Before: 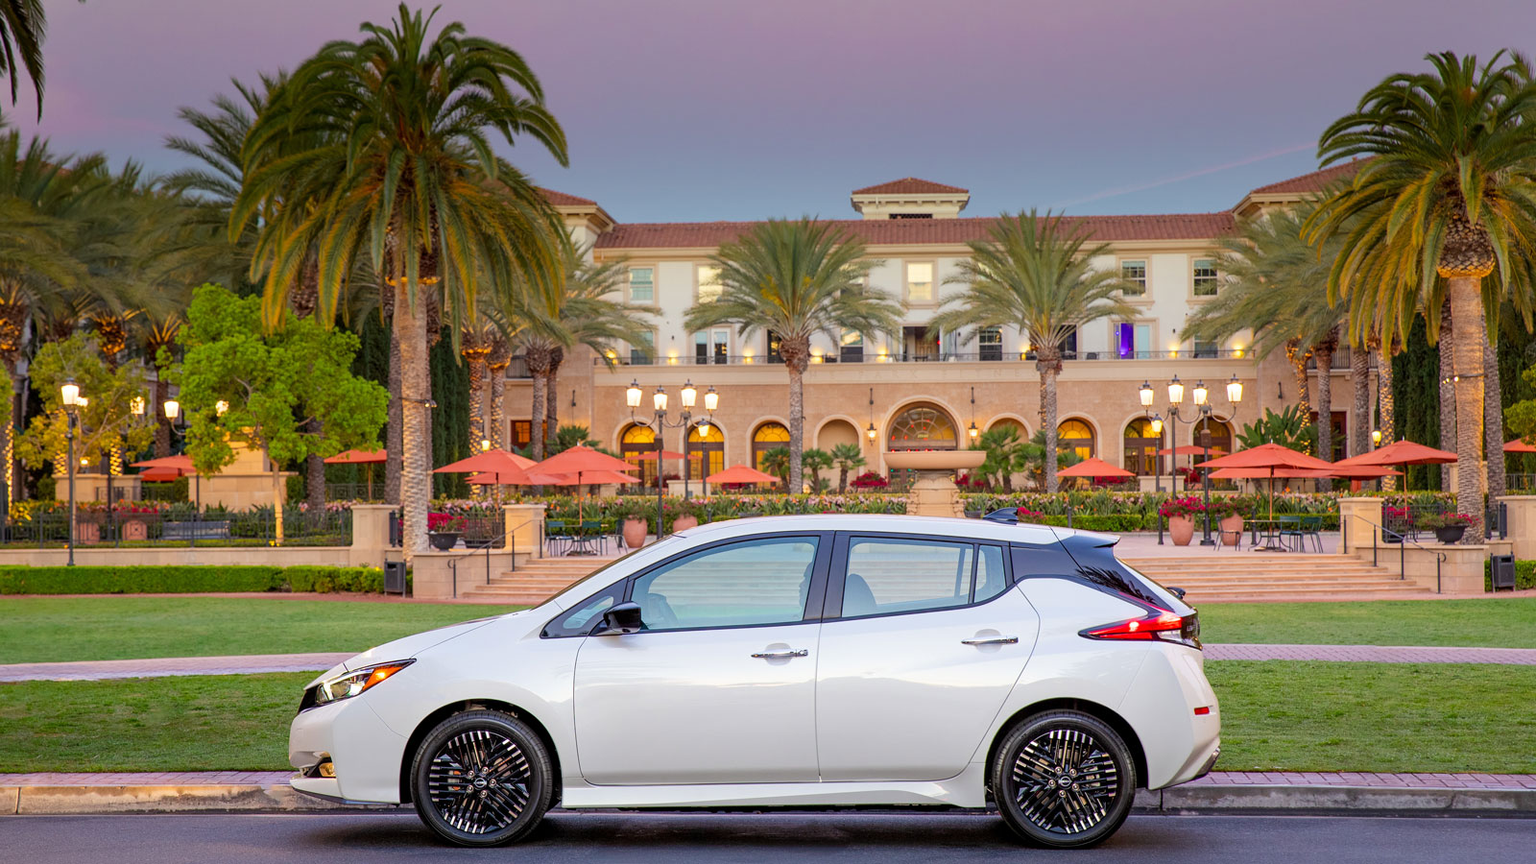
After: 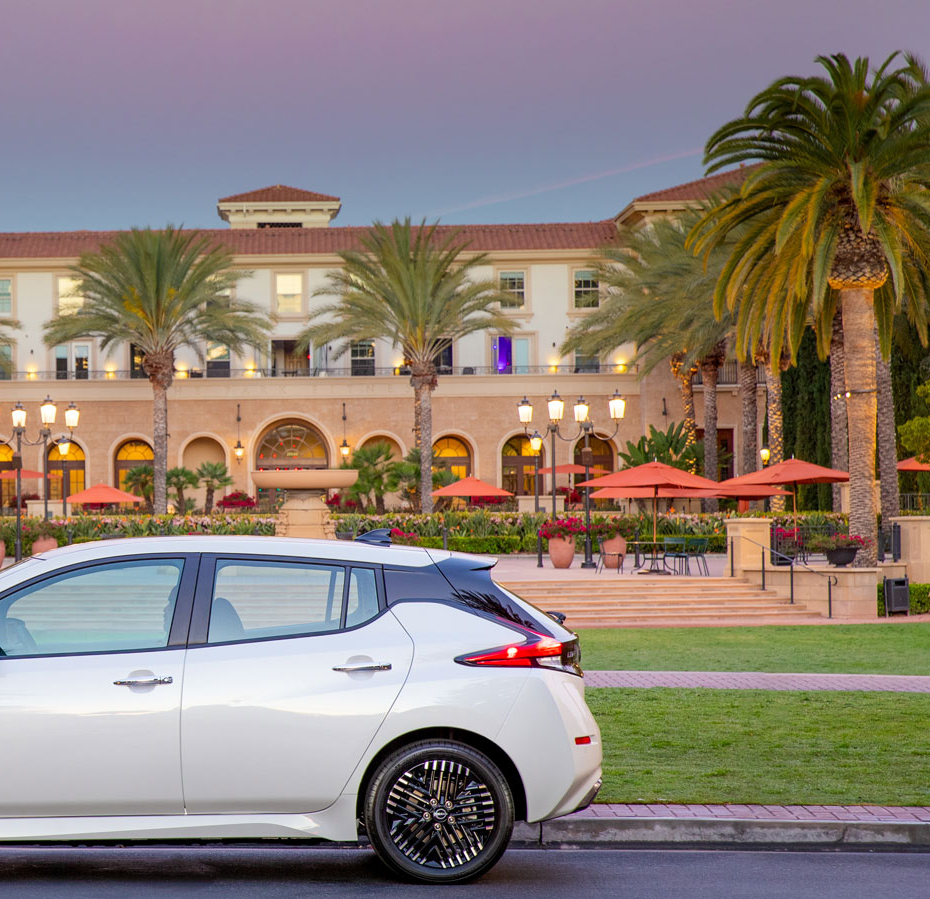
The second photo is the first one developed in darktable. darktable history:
crop: left 41.823%
